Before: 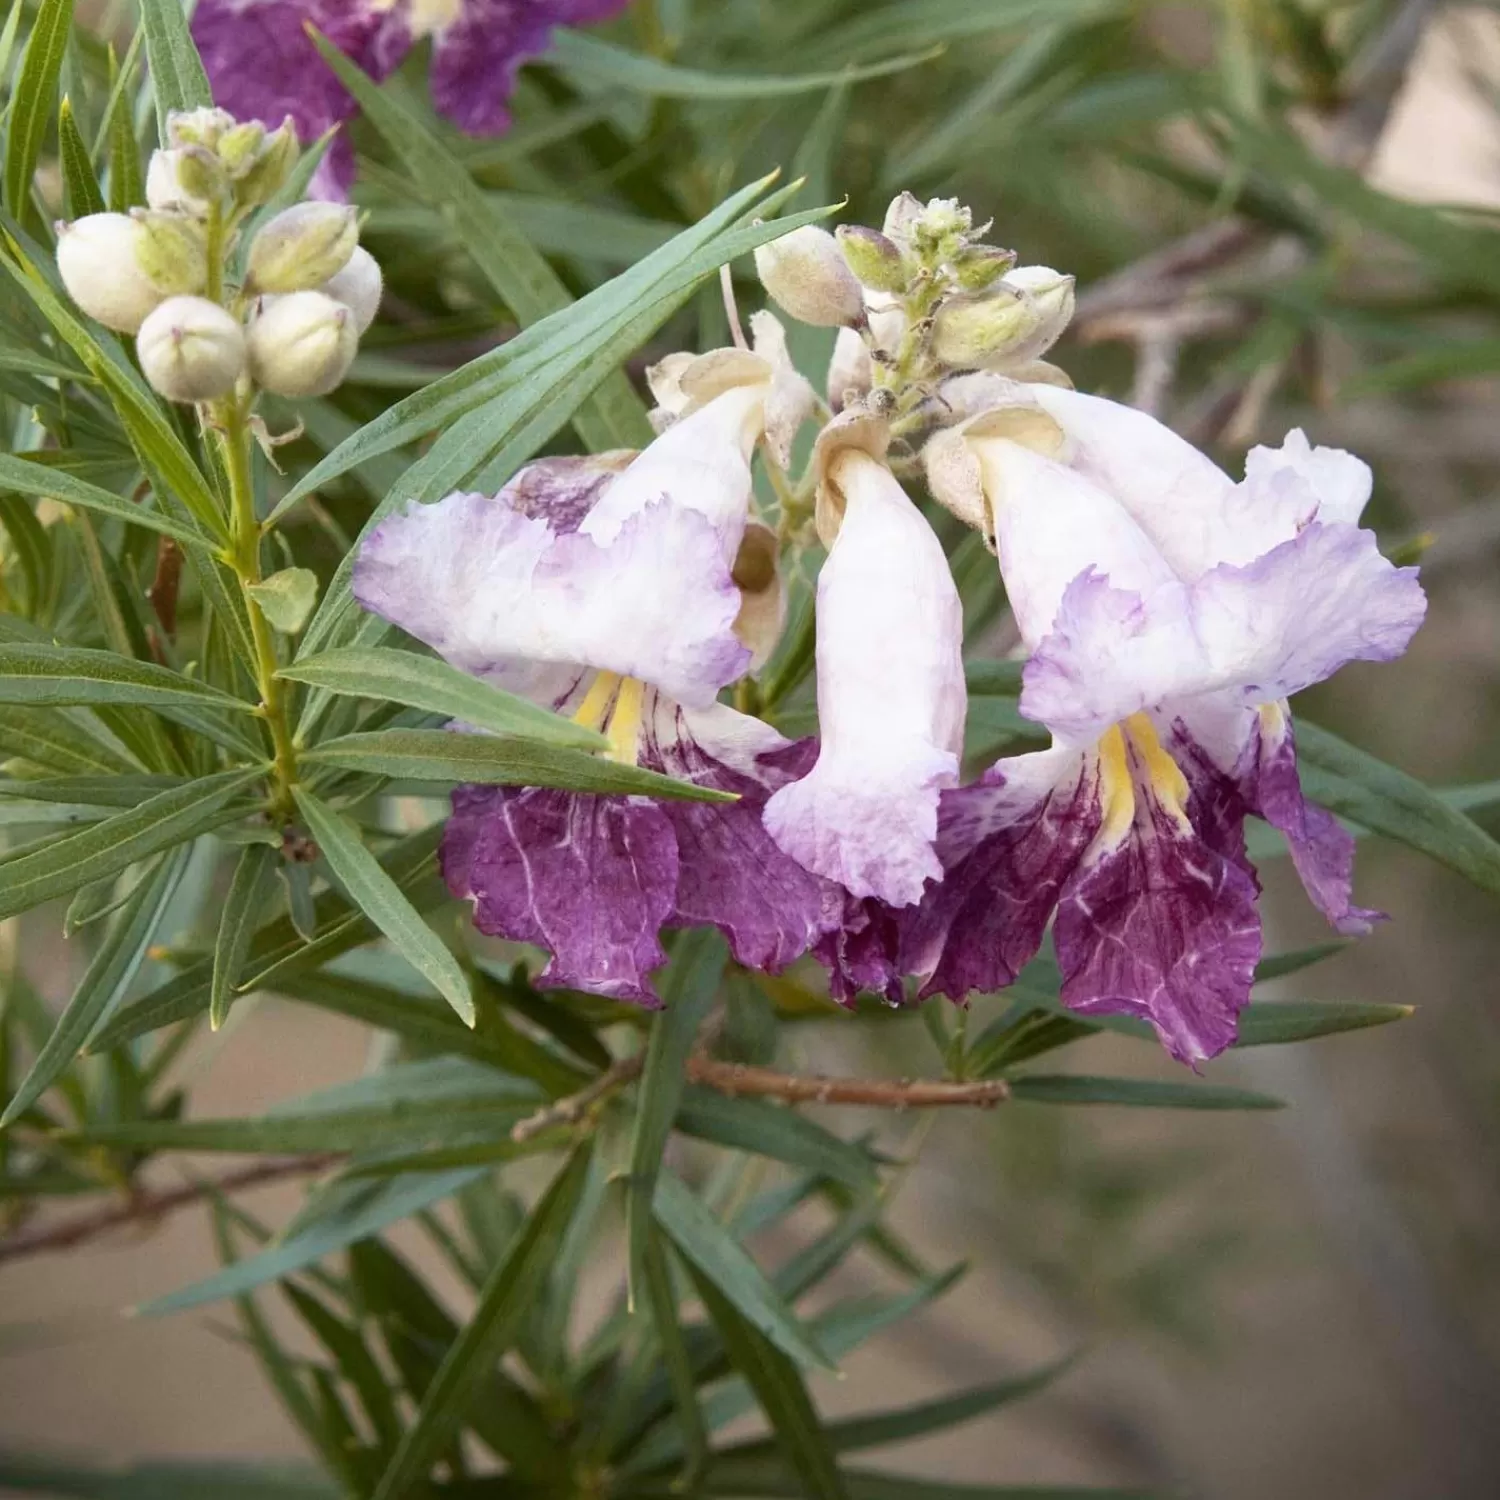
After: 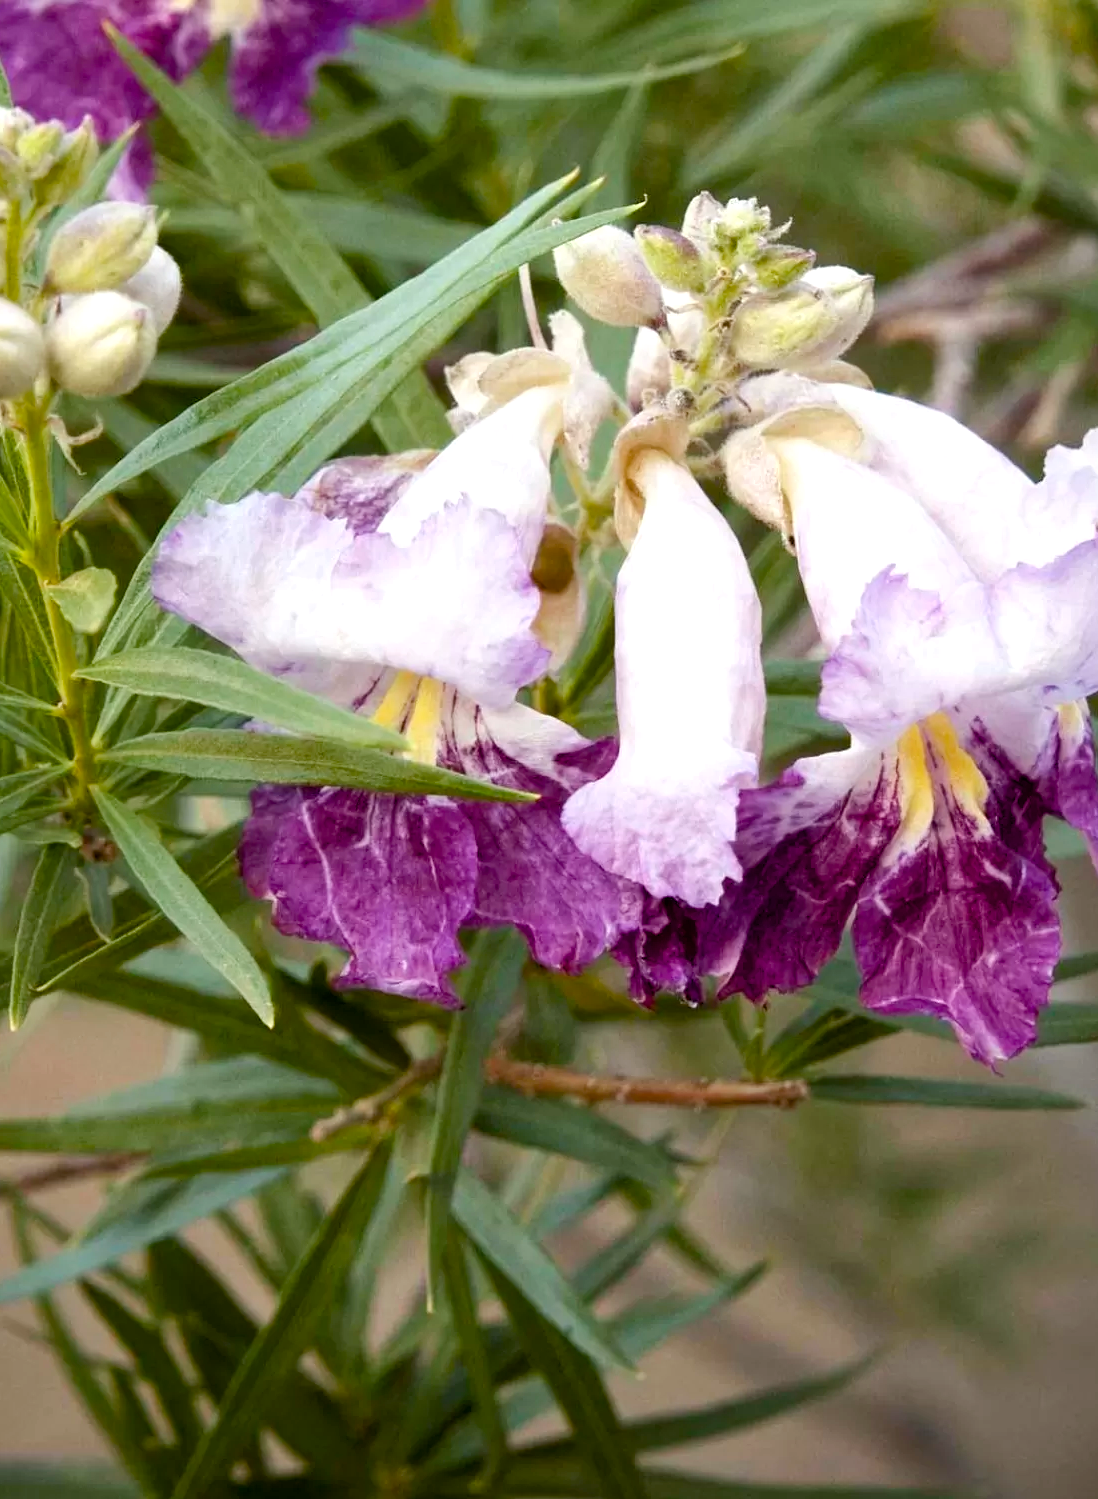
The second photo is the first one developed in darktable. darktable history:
tone equalizer: on, module defaults
crop: left 13.443%, right 13.31%
color balance rgb: global offset › luminance -0.51%, perceptual saturation grading › global saturation 27.53%, perceptual saturation grading › highlights -25%, perceptual saturation grading › shadows 25%, perceptual brilliance grading › highlights 6.62%, perceptual brilliance grading › mid-tones 17.07%, perceptual brilliance grading › shadows -5.23%
